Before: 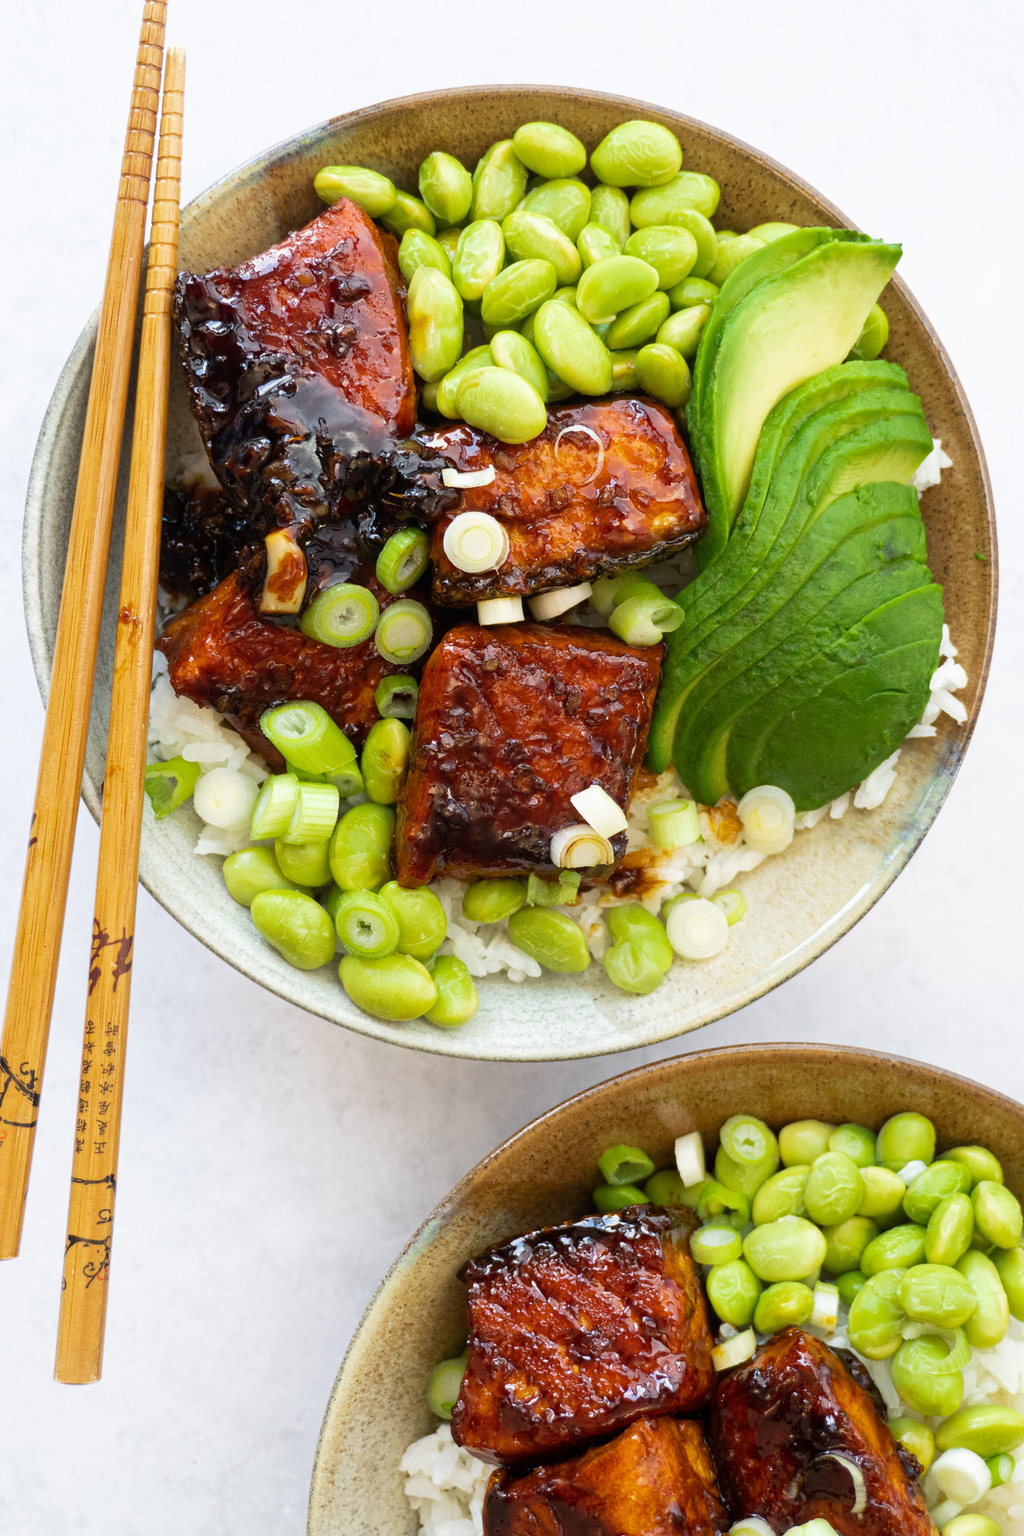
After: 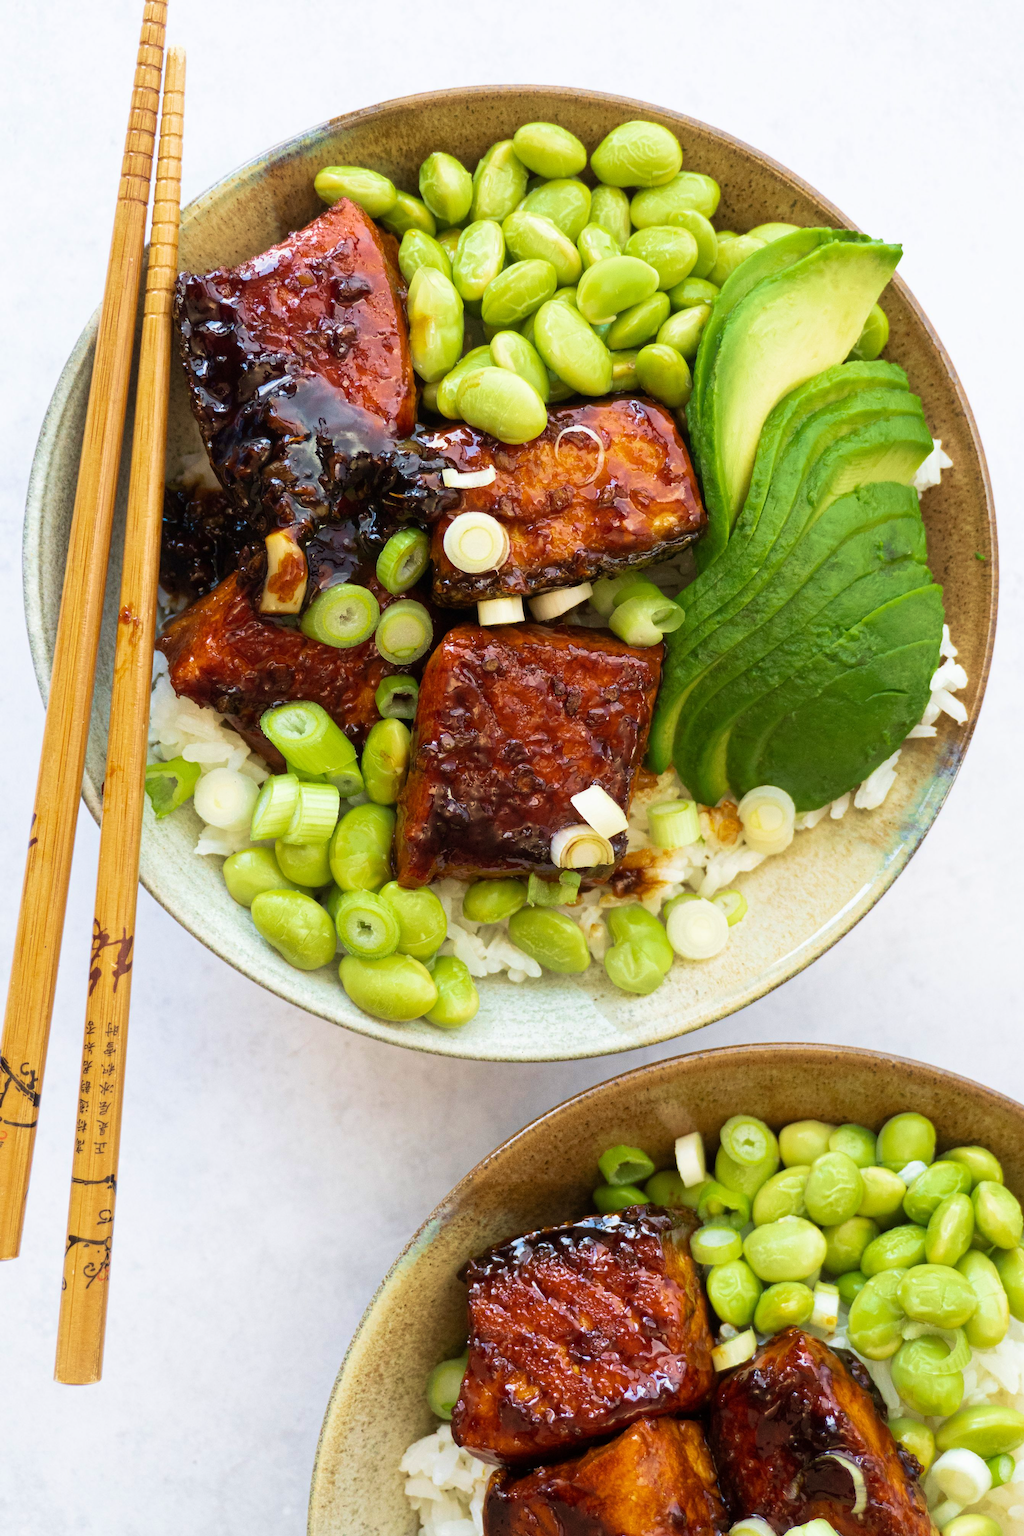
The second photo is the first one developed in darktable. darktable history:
velvia: strength 39.75%
